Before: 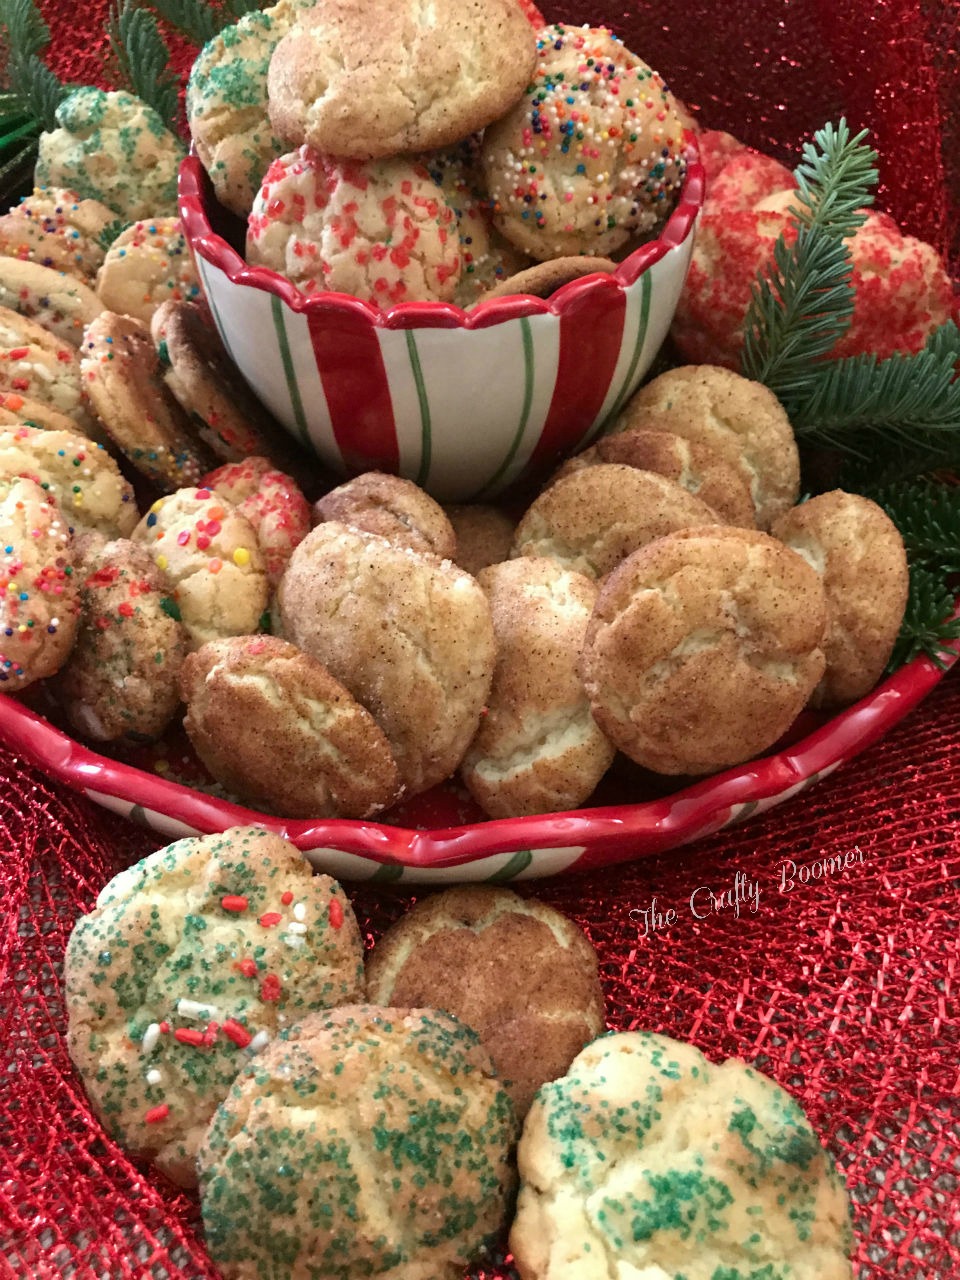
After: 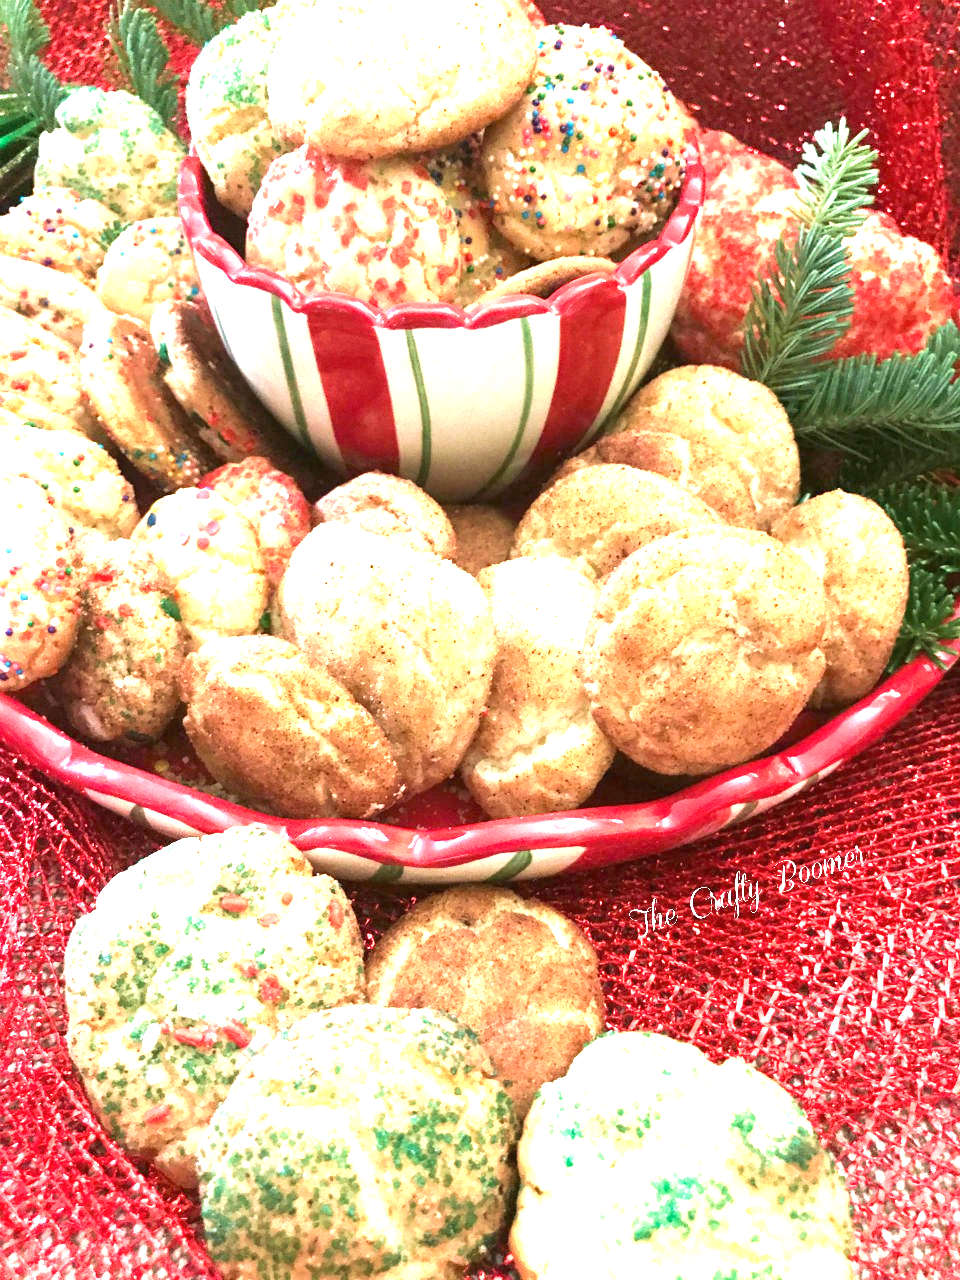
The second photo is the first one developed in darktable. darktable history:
exposure: black level correction 0, exposure 2.138 EV, compensate exposure bias true, compensate highlight preservation false
velvia: strength 27%
